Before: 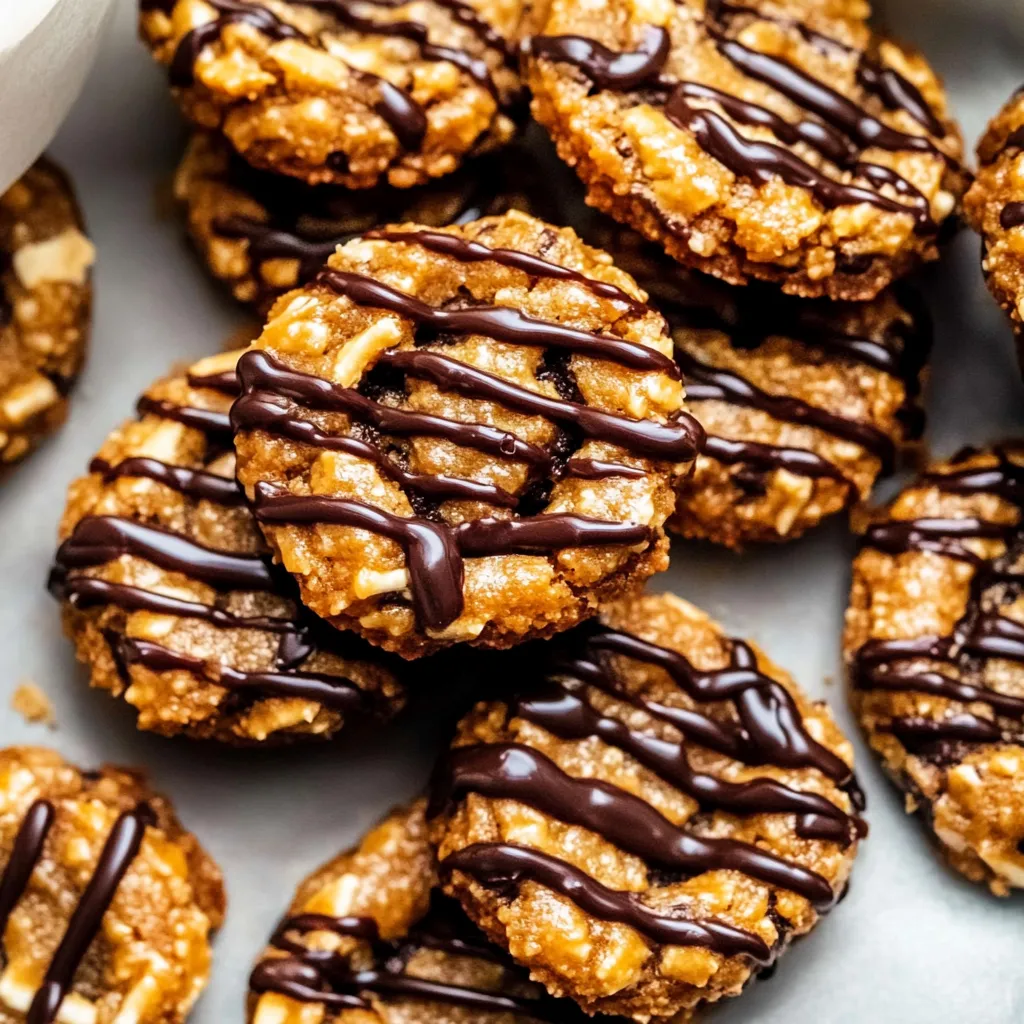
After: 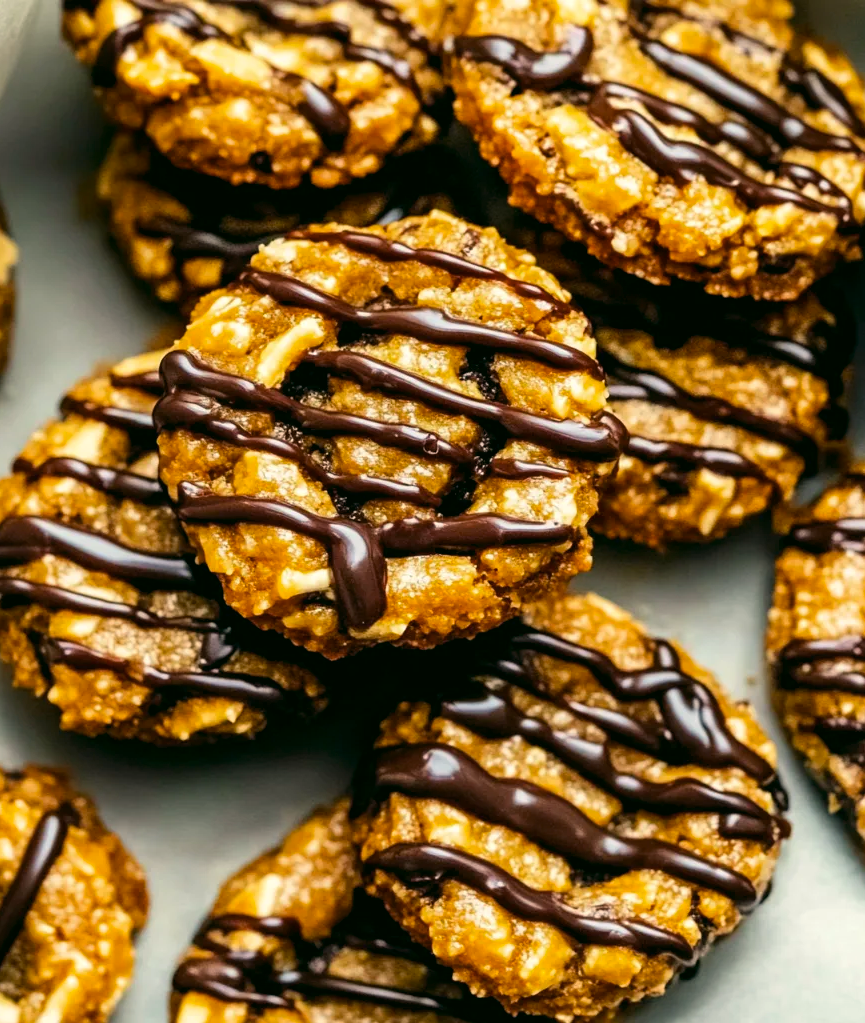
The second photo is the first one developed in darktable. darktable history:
crop: left 7.602%, right 7.855%
color correction: highlights a* -0.569, highlights b* 9.1, shadows a* -9.25, shadows b* 0.824
color balance rgb: perceptual saturation grading › global saturation 11.542%
